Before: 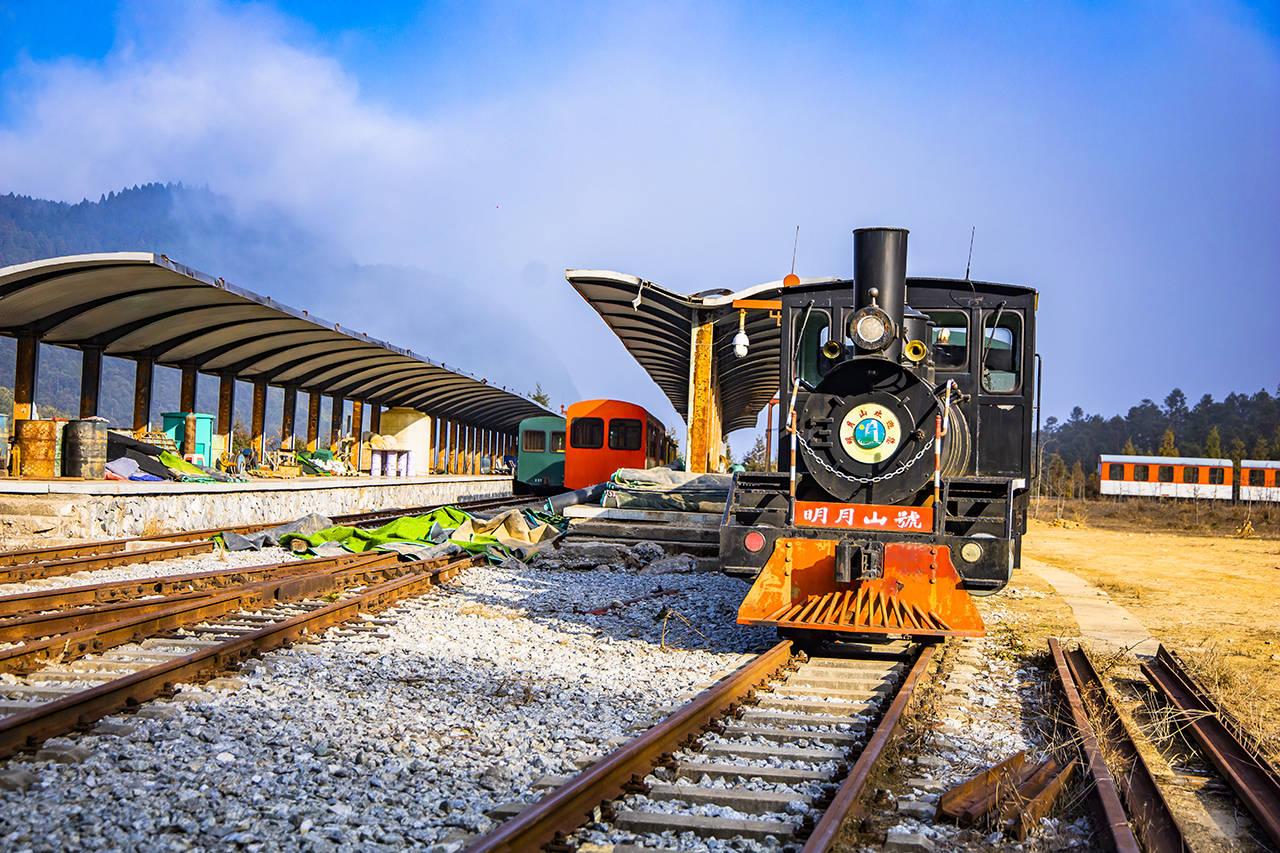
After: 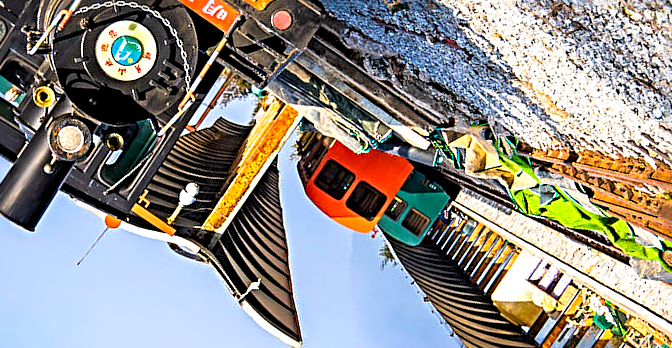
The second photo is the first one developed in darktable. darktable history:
crop and rotate: angle 148.02°, left 9.224%, top 15.652%, right 4.498%, bottom 17.131%
exposure: exposure 0.202 EV, compensate highlight preservation false
velvia: strength 14.53%
levels: levels [0.026, 0.507, 0.987]
sharpen: radius 3.955
